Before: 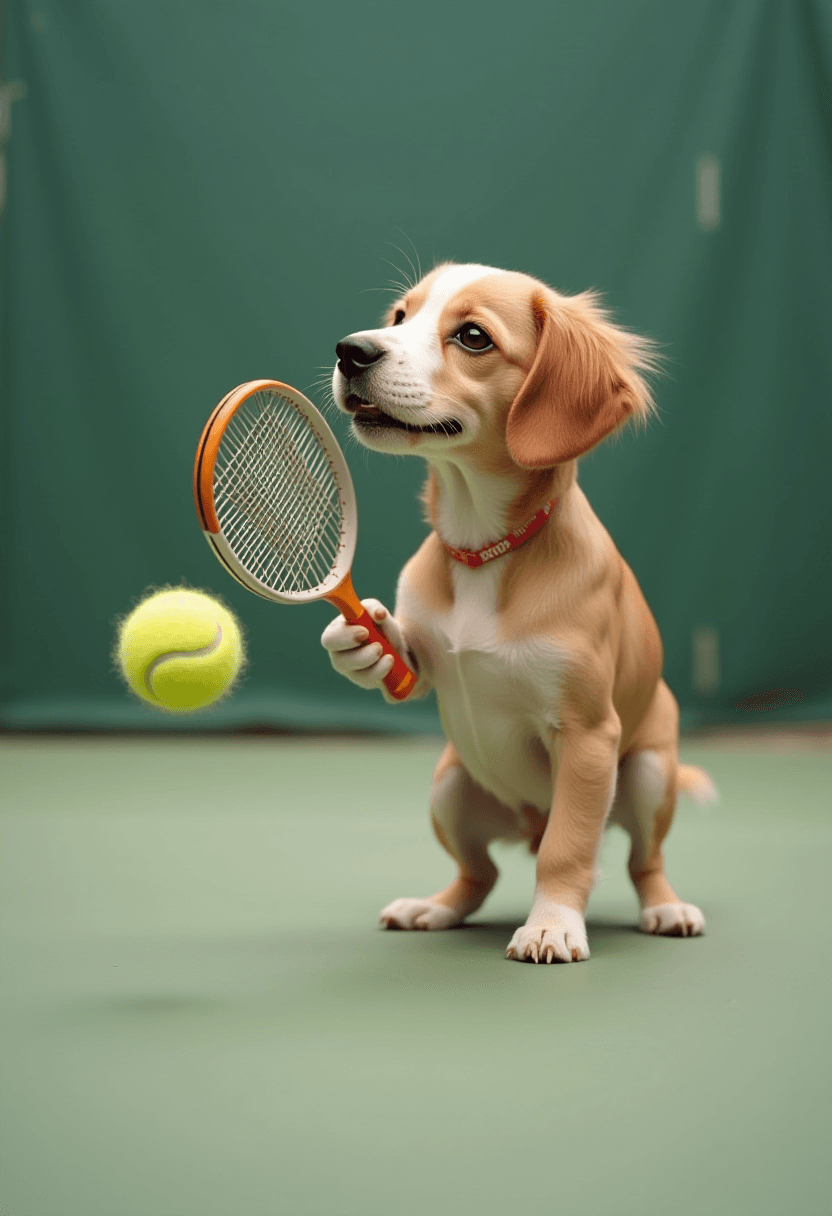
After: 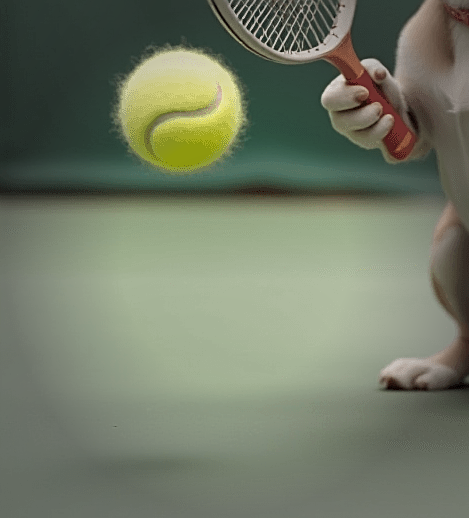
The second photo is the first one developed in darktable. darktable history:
crop: top 44.483%, right 43.593%, bottom 12.892%
shadows and highlights: low approximation 0.01, soften with gaussian
vignetting: fall-off start 48.41%, automatic ratio true, width/height ratio 1.29, unbound false
sharpen: on, module defaults
